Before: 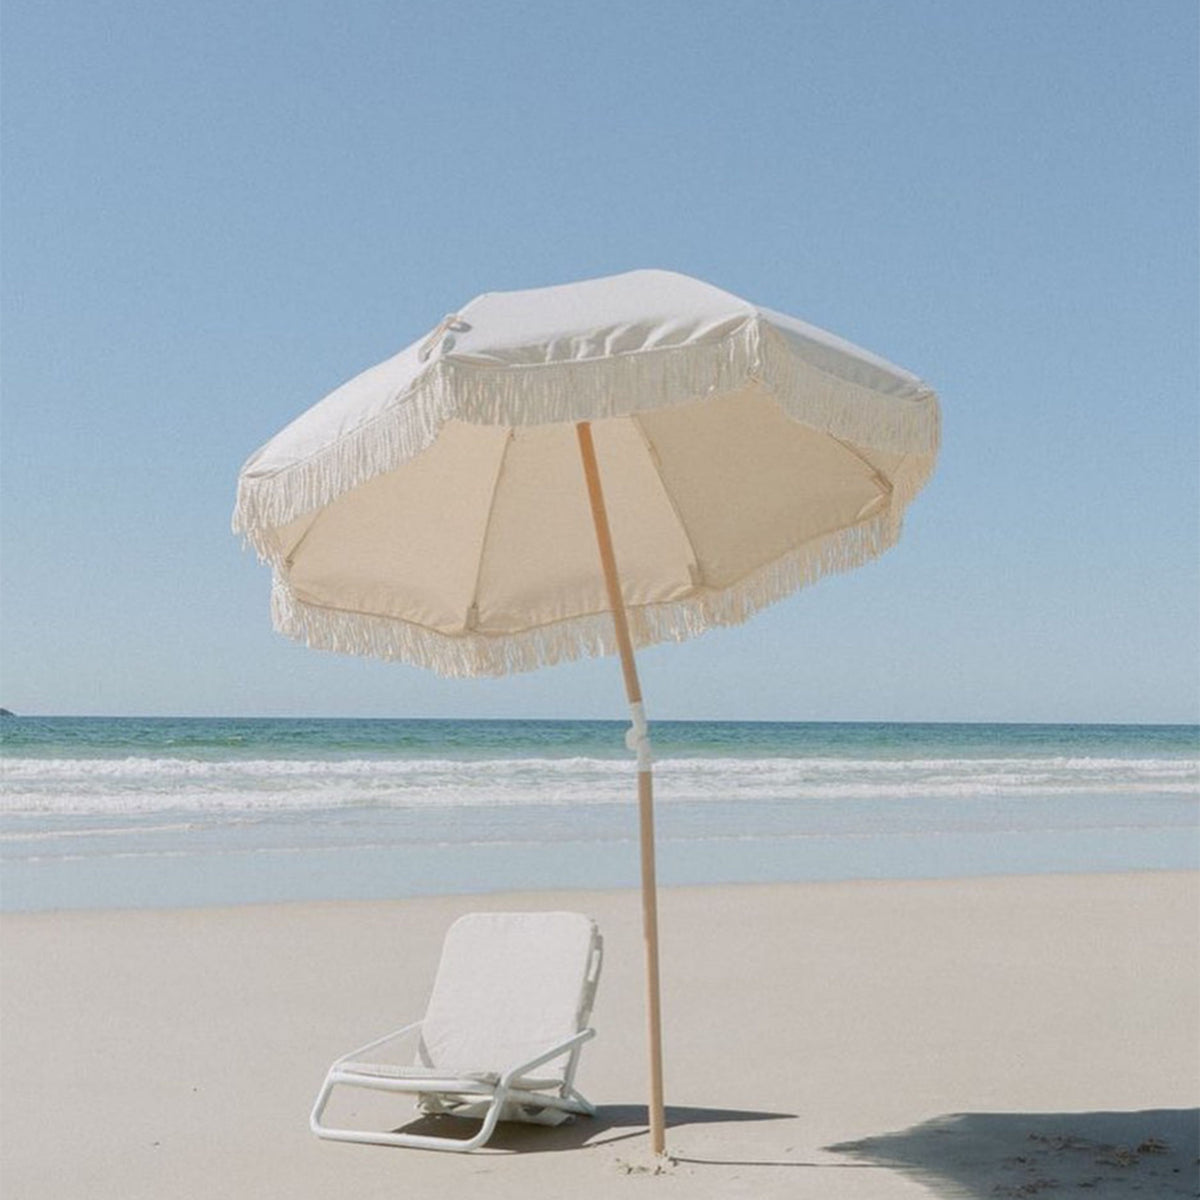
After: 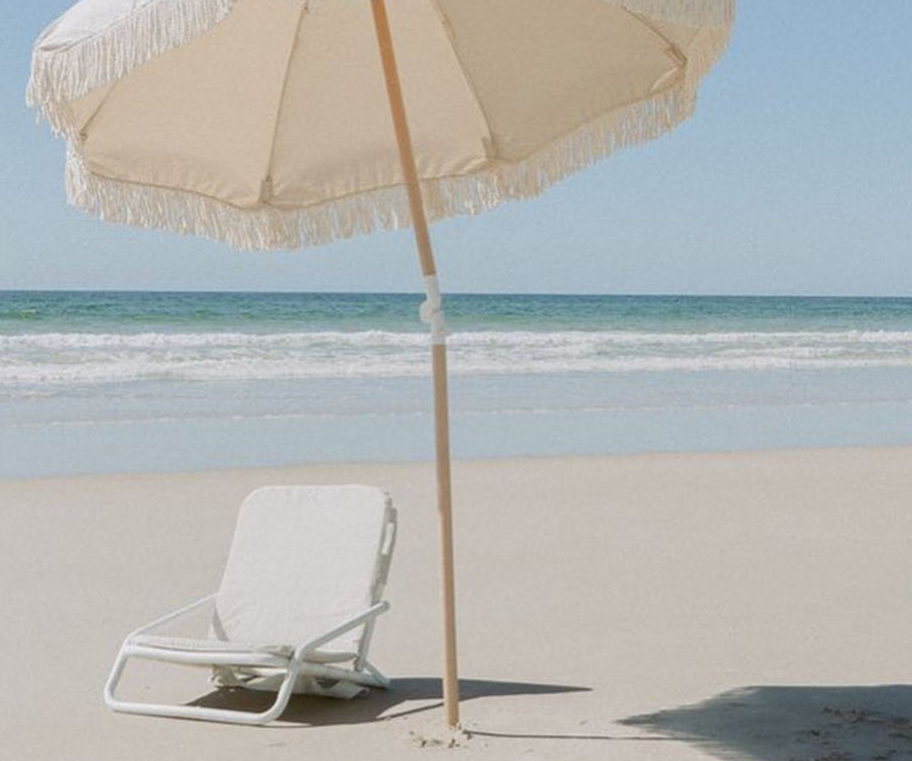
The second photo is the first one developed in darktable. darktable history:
crop and rotate: left 17.229%, top 35.661%, right 6.718%, bottom 0.888%
